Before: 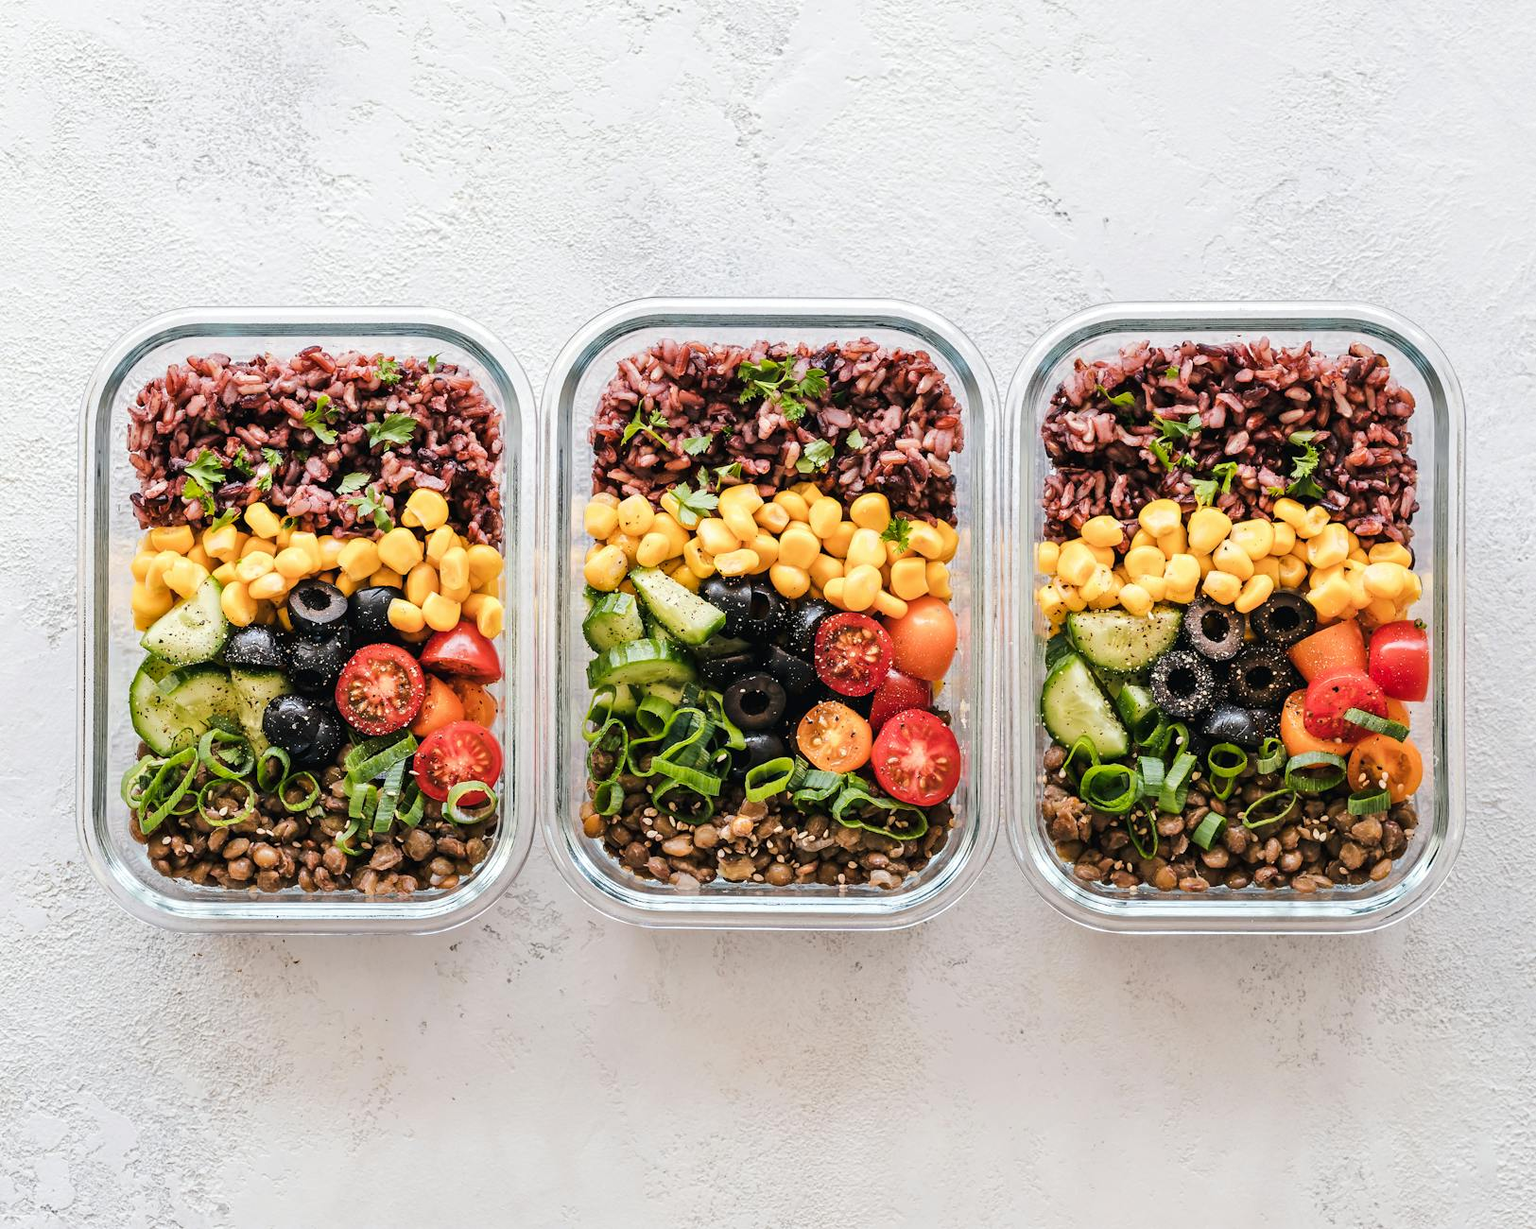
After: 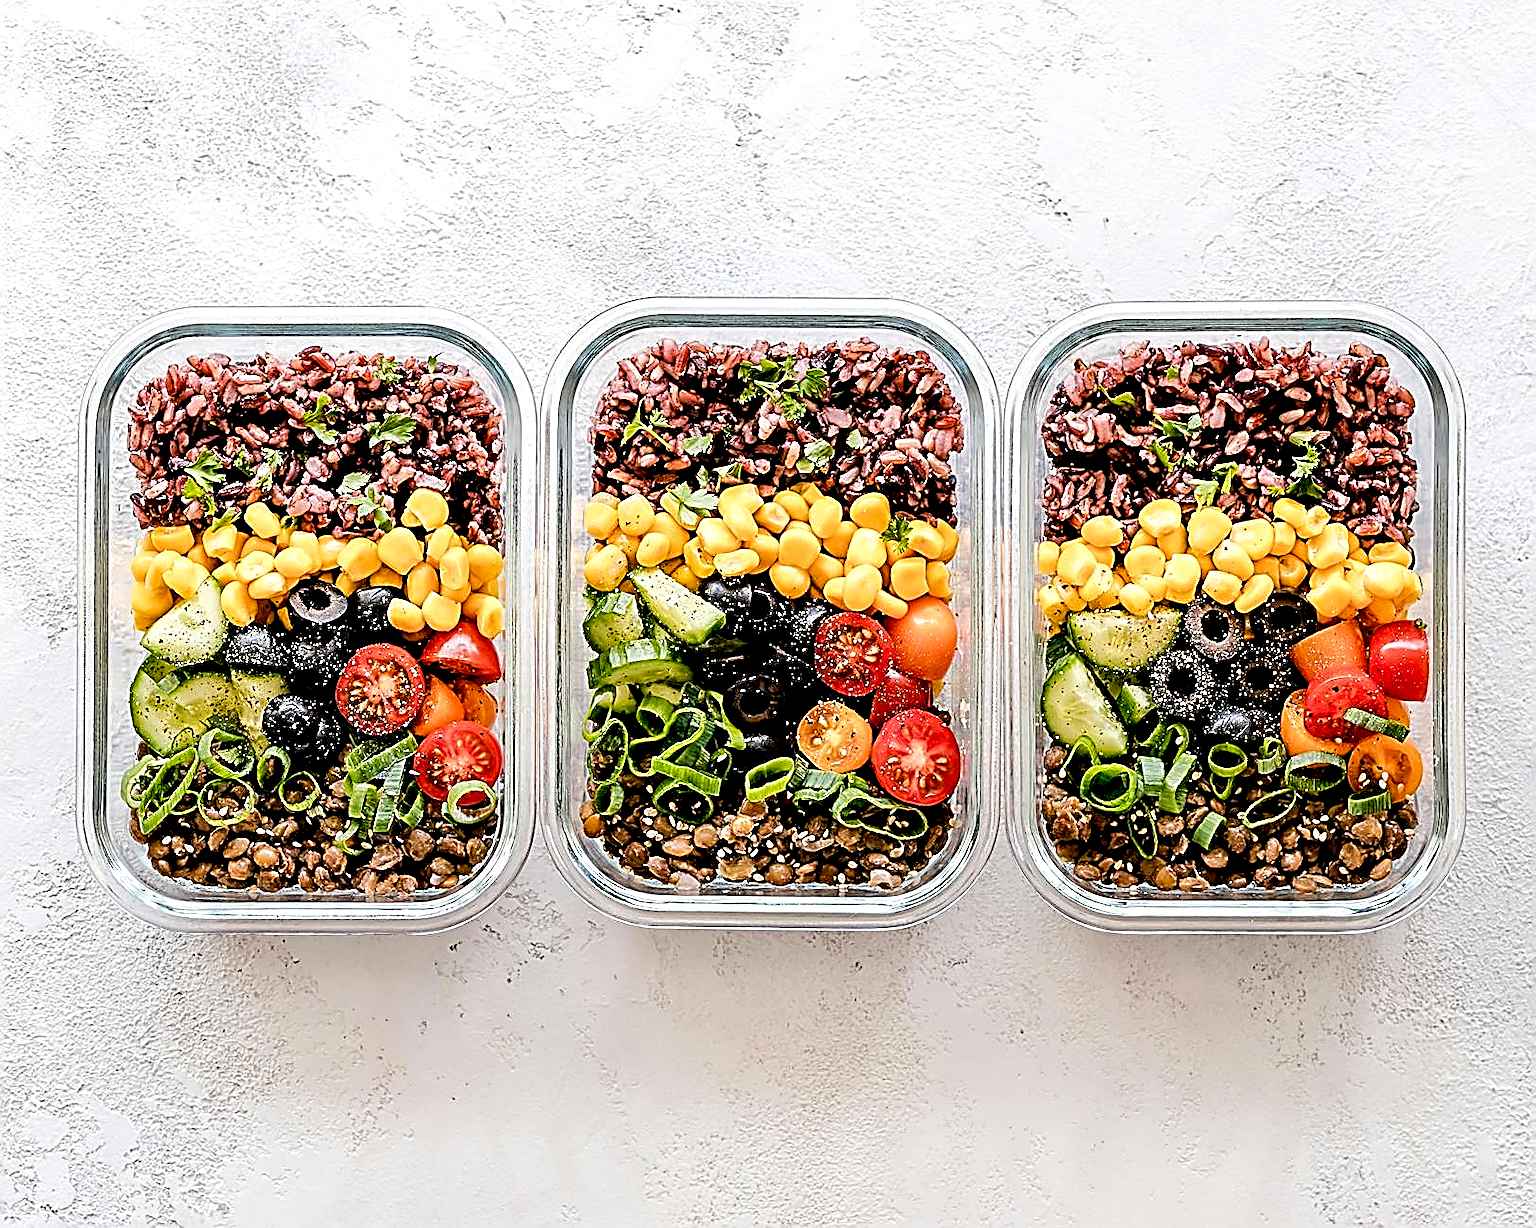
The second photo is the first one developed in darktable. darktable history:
exposure: black level correction 0.027, exposure 0.185 EV, compensate highlight preservation false
tone equalizer: edges refinement/feathering 500, mask exposure compensation -1.57 EV, preserve details guided filter
sharpen: amount 1.847
